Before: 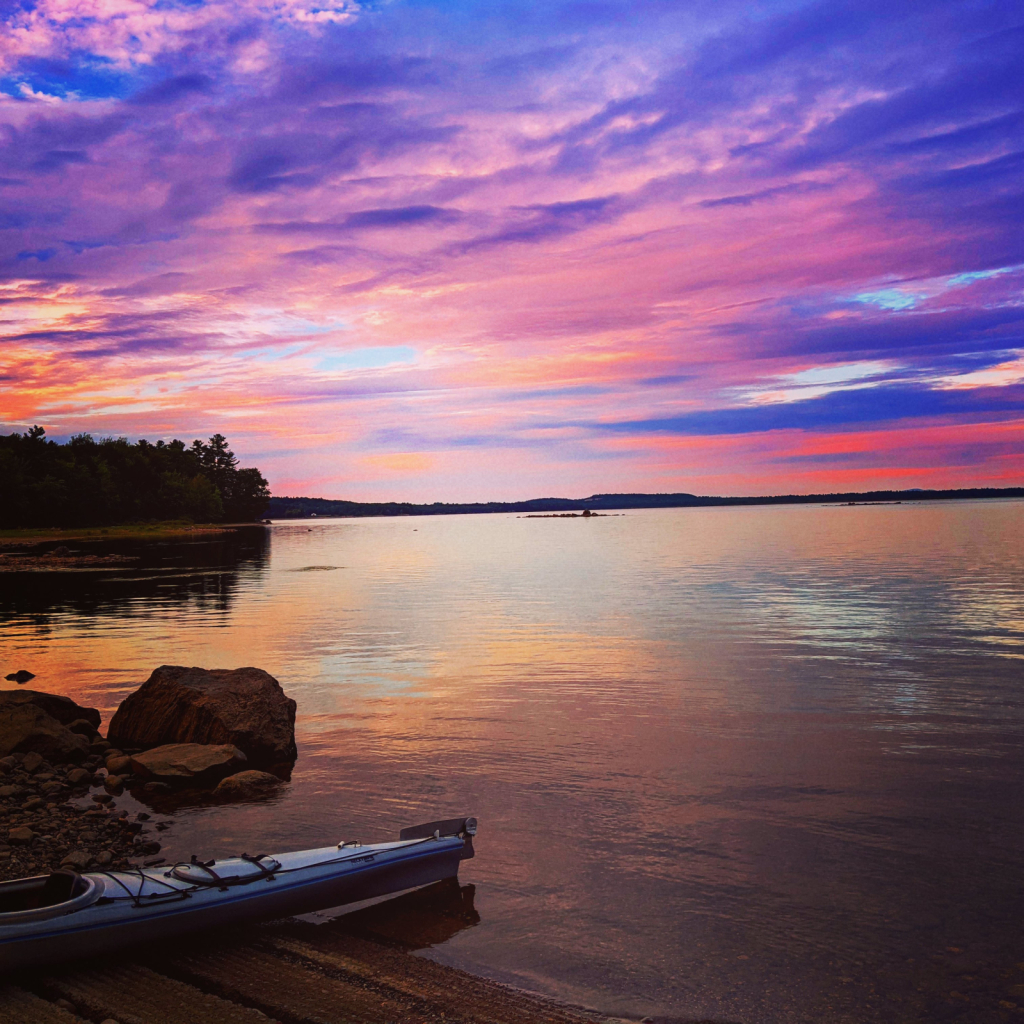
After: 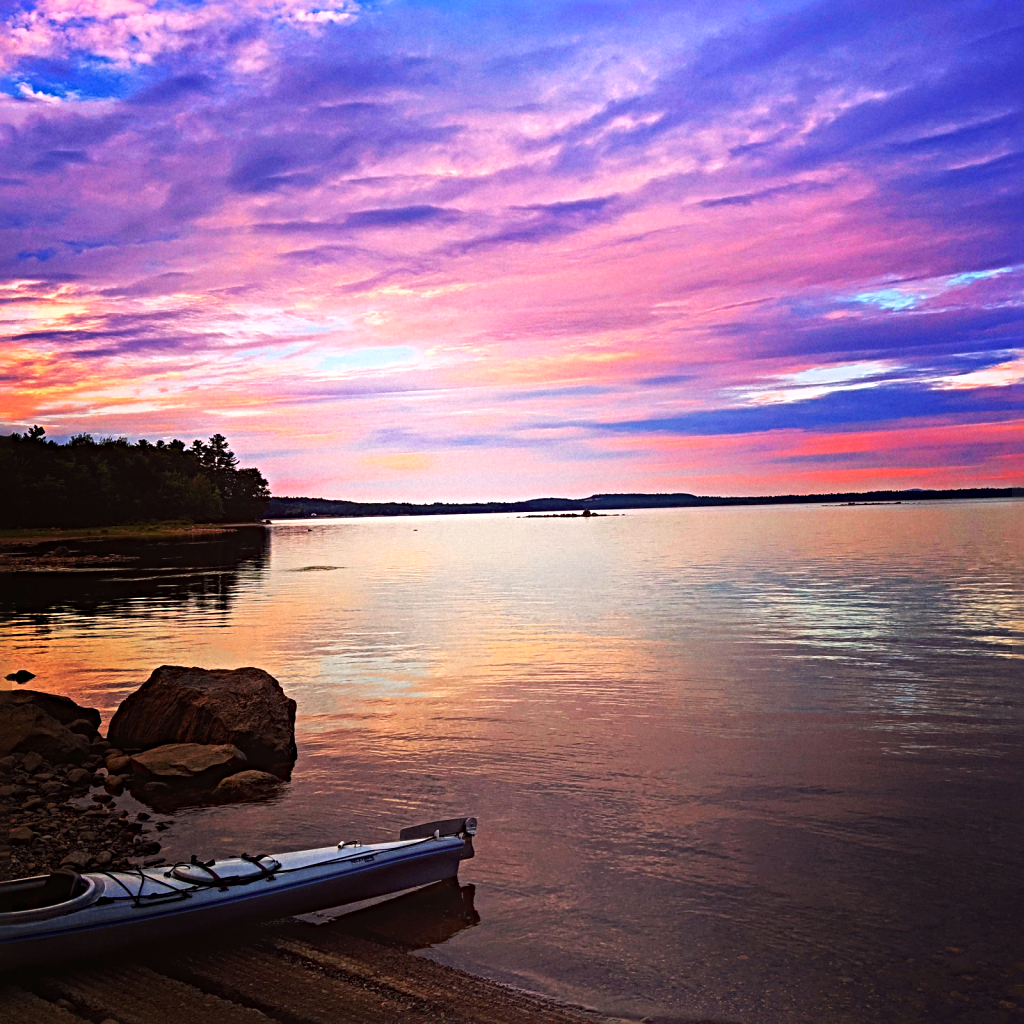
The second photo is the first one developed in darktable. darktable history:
tone equalizer: -8 EV -0.452 EV, -7 EV -0.378 EV, -6 EV -0.302 EV, -5 EV -0.258 EV, -3 EV 0.196 EV, -2 EV 0.317 EV, -1 EV 0.409 EV, +0 EV 0.389 EV
sharpen: radius 4.921
